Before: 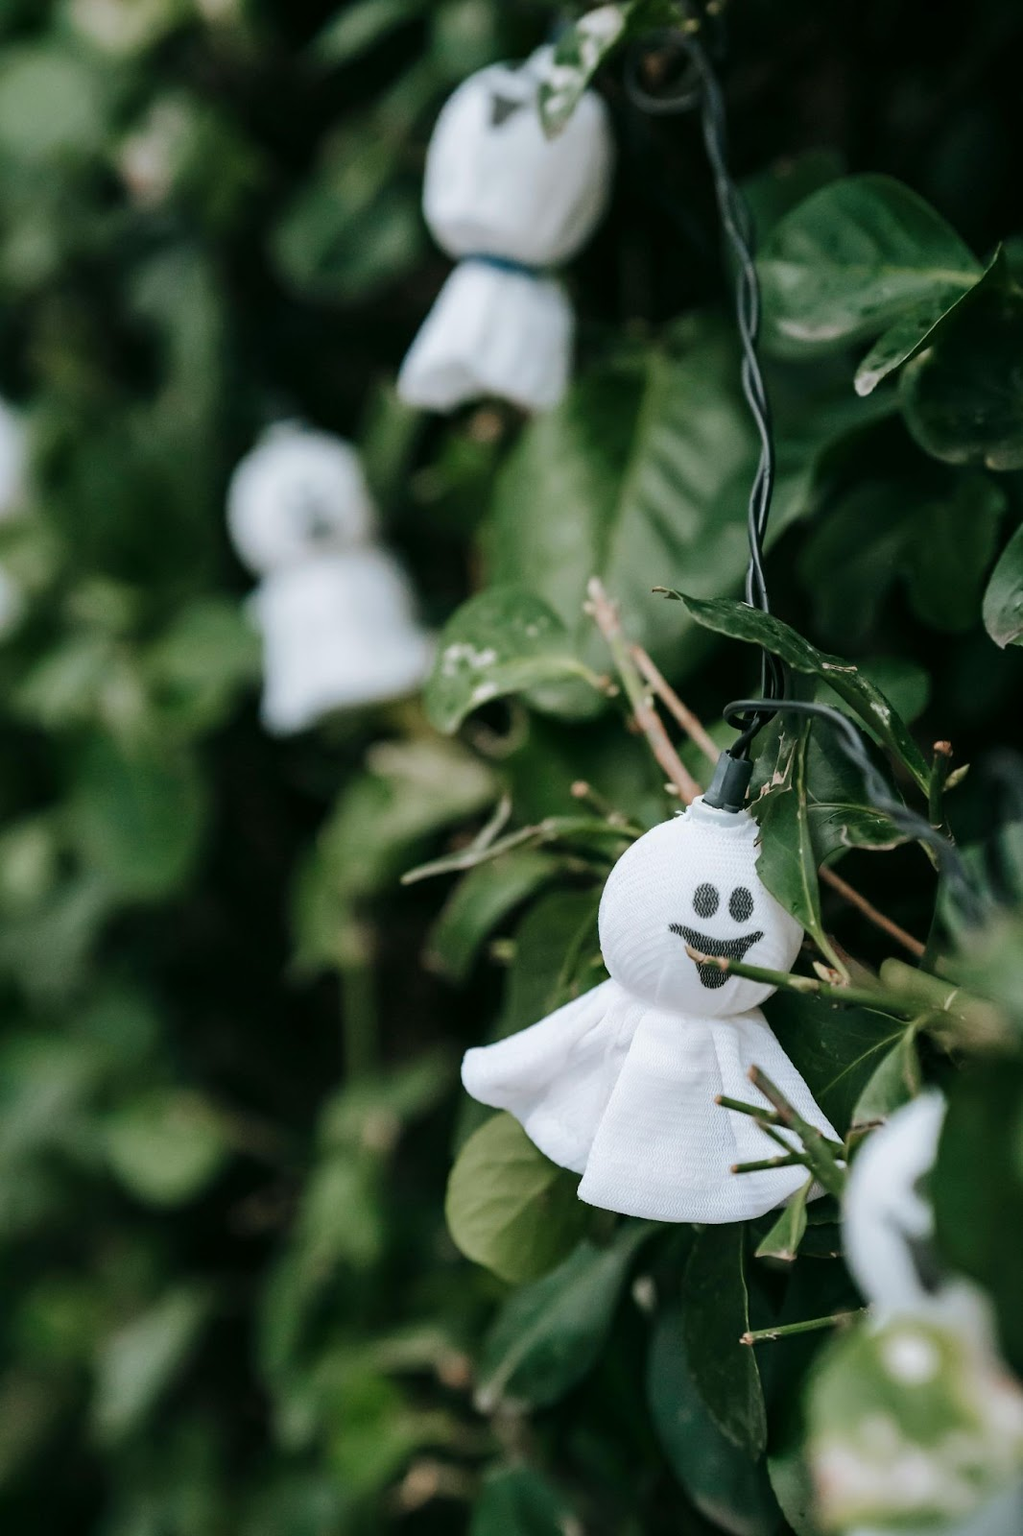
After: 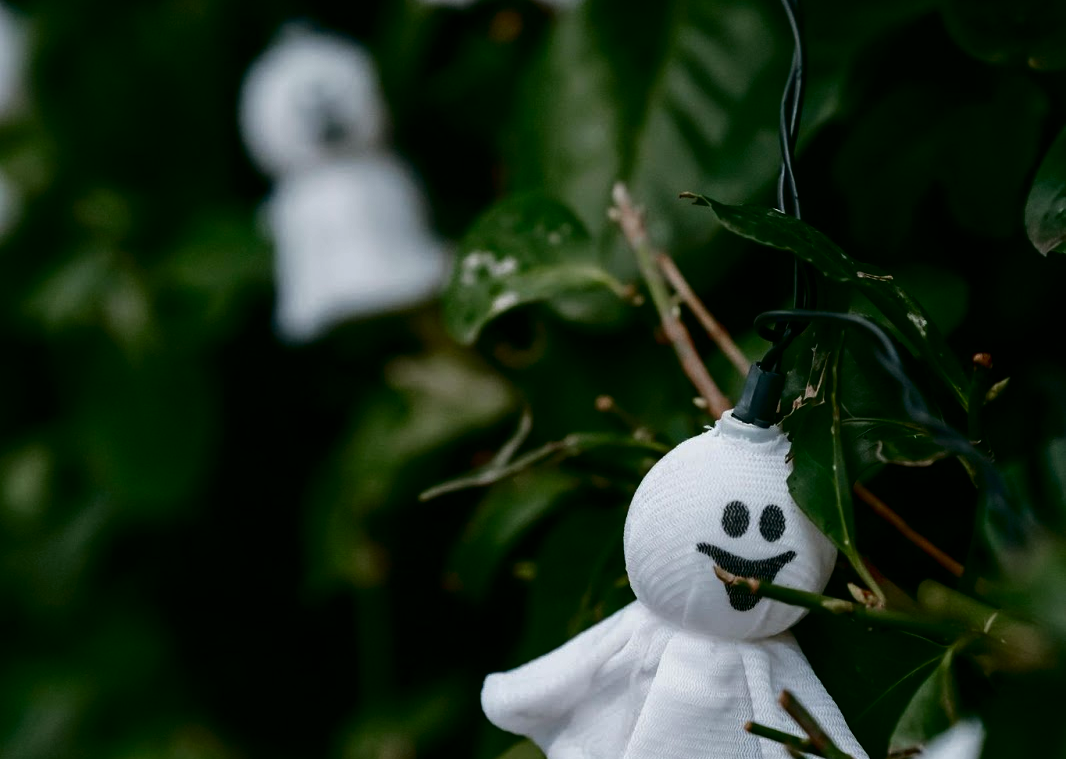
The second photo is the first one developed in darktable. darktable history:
contrast brightness saturation: contrast 0.093, brightness -0.586, saturation 0.165
crop and rotate: top 26.28%, bottom 26.265%
